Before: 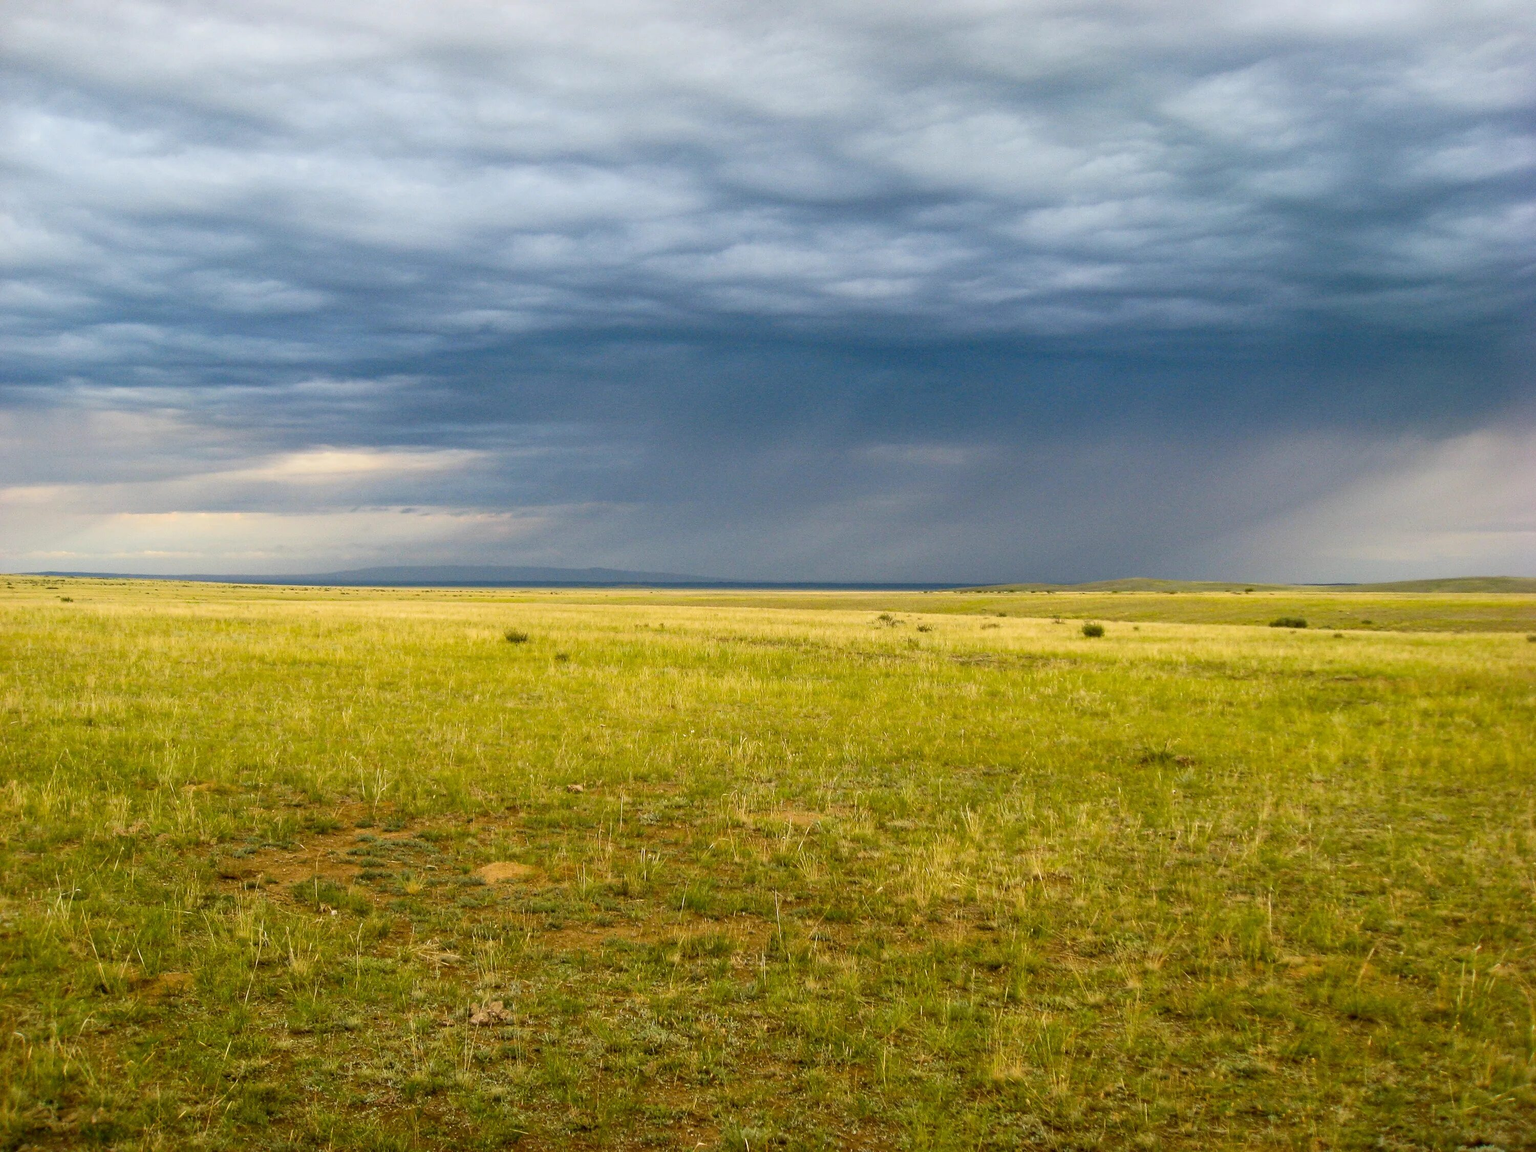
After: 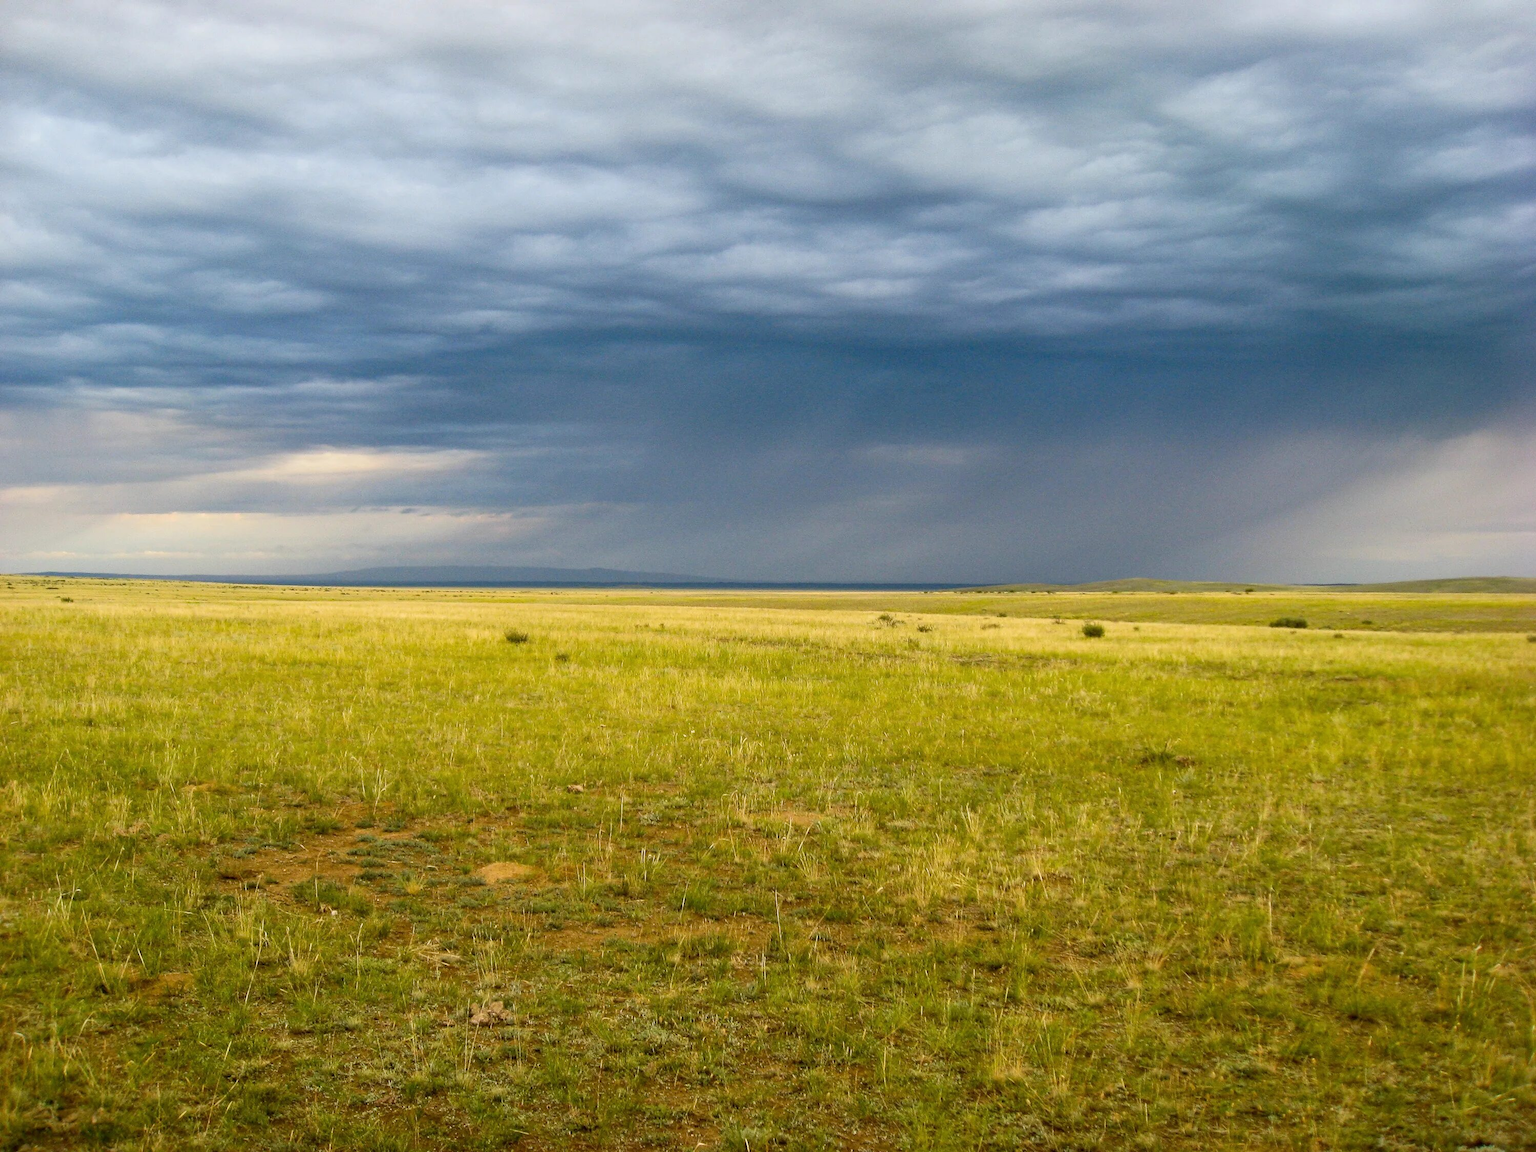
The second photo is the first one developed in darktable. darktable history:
color correction: highlights a* 0.056, highlights b* -0.53
